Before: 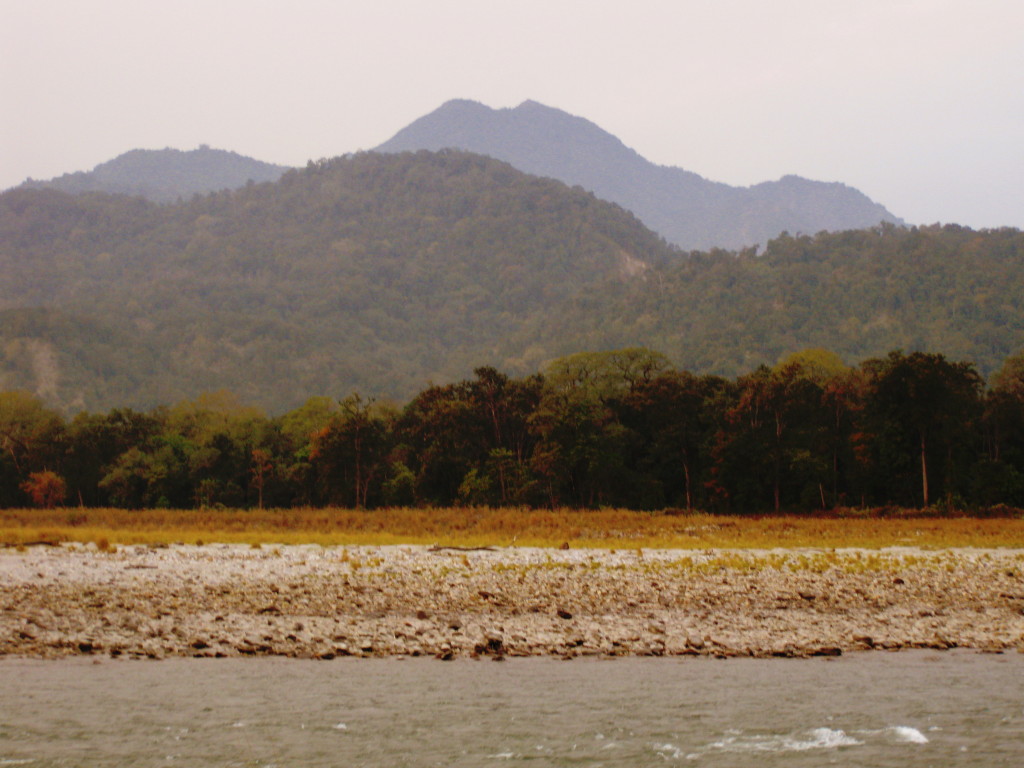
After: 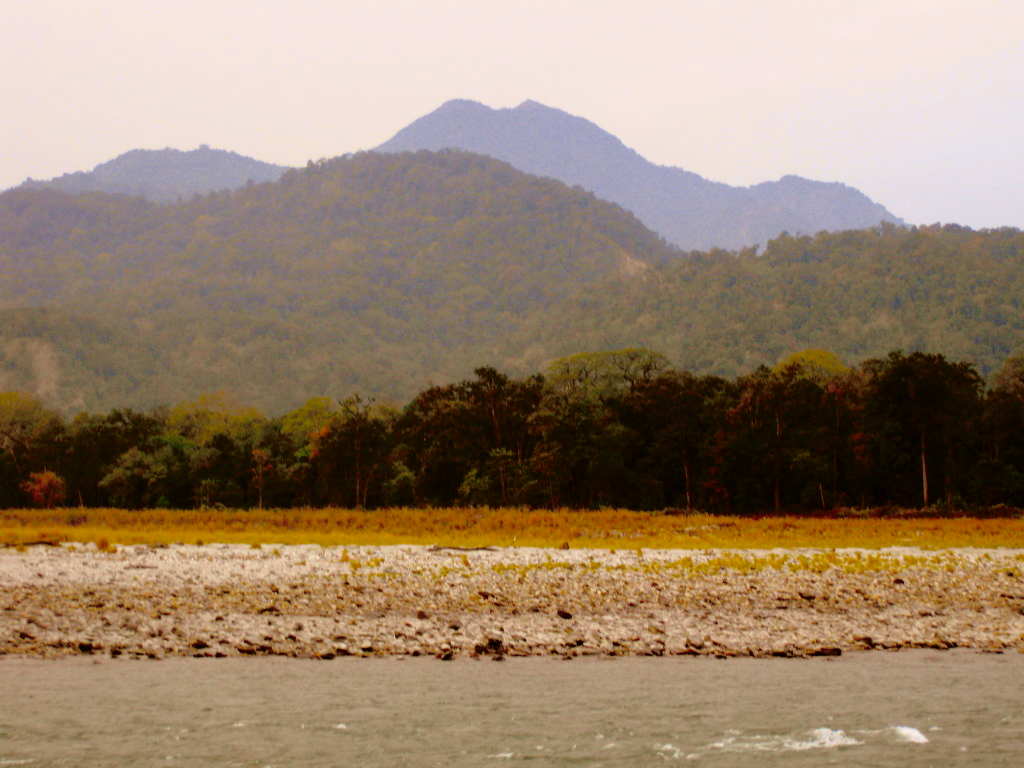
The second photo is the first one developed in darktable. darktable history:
tone curve: curves: ch0 [(0.024, 0) (0.075, 0.034) (0.145, 0.098) (0.257, 0.259) (0.408, 0.45) (0.611, 0.64) (0.81, 0.857) (1, 1)]; ch1 [(0, 0) (0.287, 0.198) (0.501, 0.506) (0.56, 0.57) (0.712, 0.777) (0.976, 0.992)]; ch2 [(0, 0) (0.5, 0.5) (0.523, 0.552) (0.59, 0.603) (0.681, 0.754) (1, 1)], color space Lab, independent channels, preserve colors none
